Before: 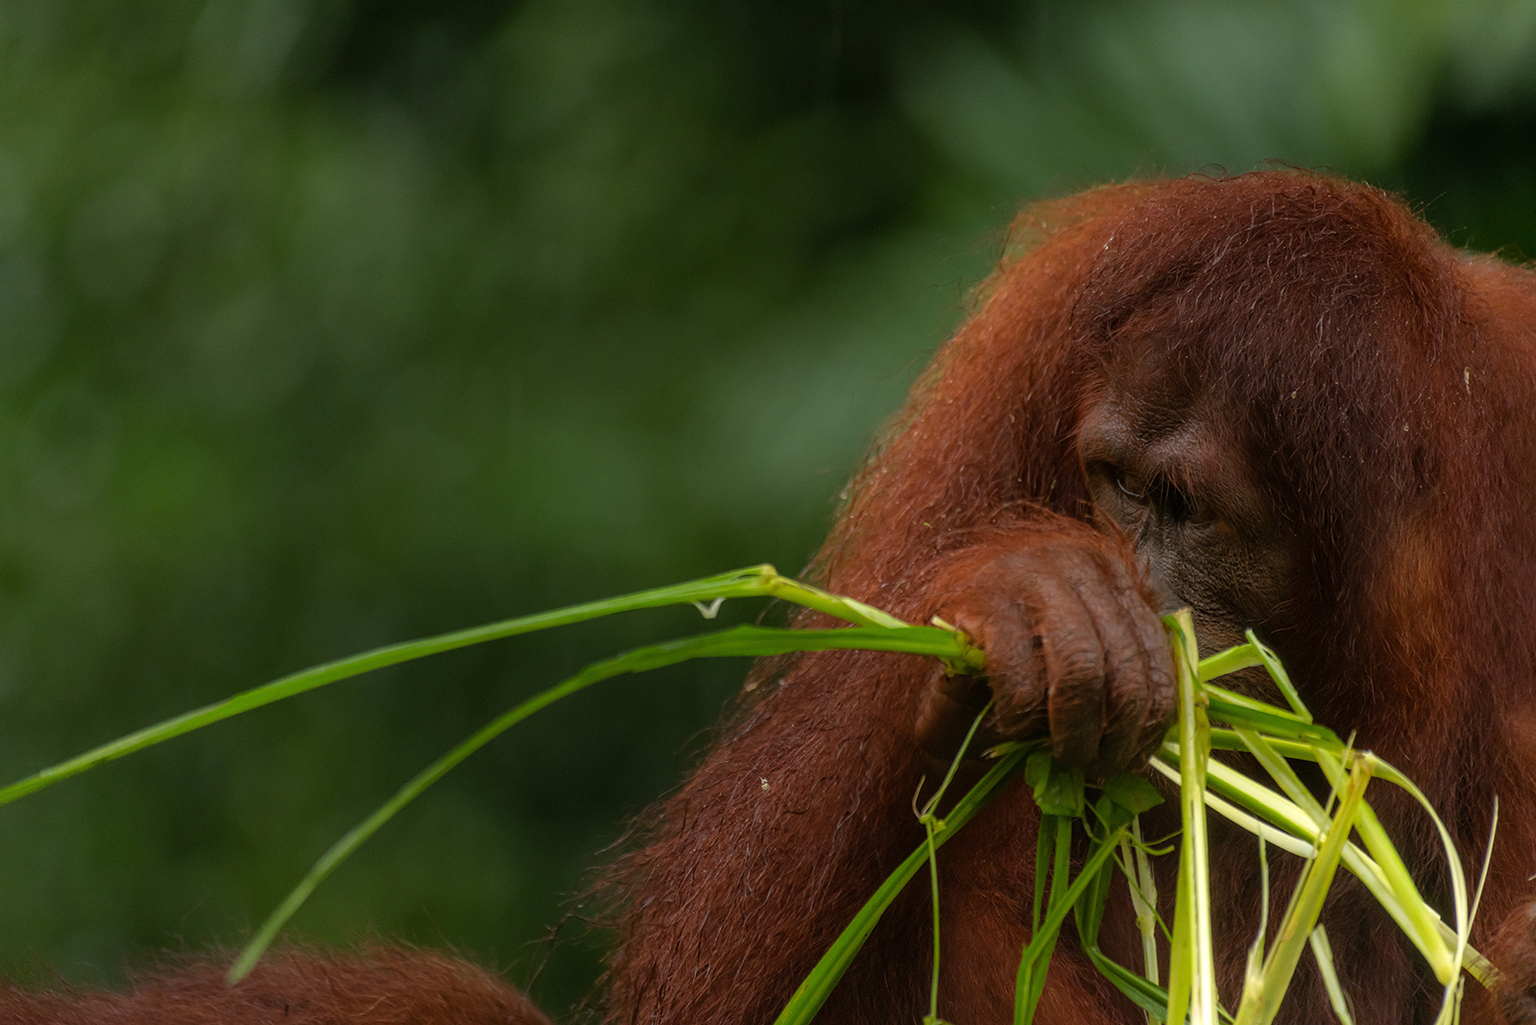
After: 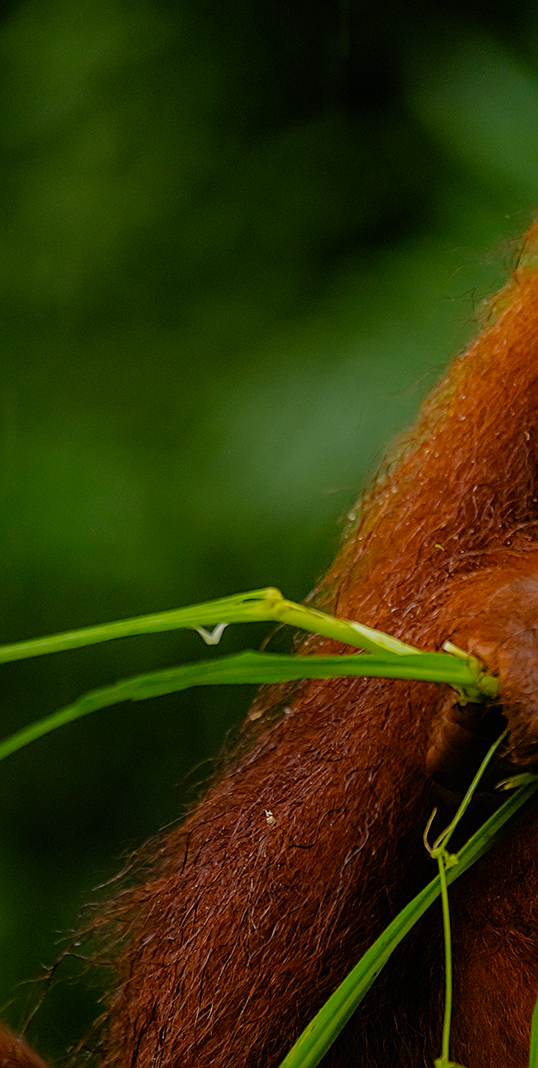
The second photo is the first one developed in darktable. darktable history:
color balance rgb: perceptual saturation grading › global saturation 30.859%
crop: left 32.942%, right 33.412%
sharpen: on, module defaults
exposure: exposure 0.217 EV, compensate highlight preservation false
filmic rgb: black relative exposure -7.65 EV, white relative exposure 4.56 EV, hardness 3.61, add noise in highlights 0.001, preserve chrominance no, color science v3 (2019), use custom middle-gray values true, contrast in highlights soft
